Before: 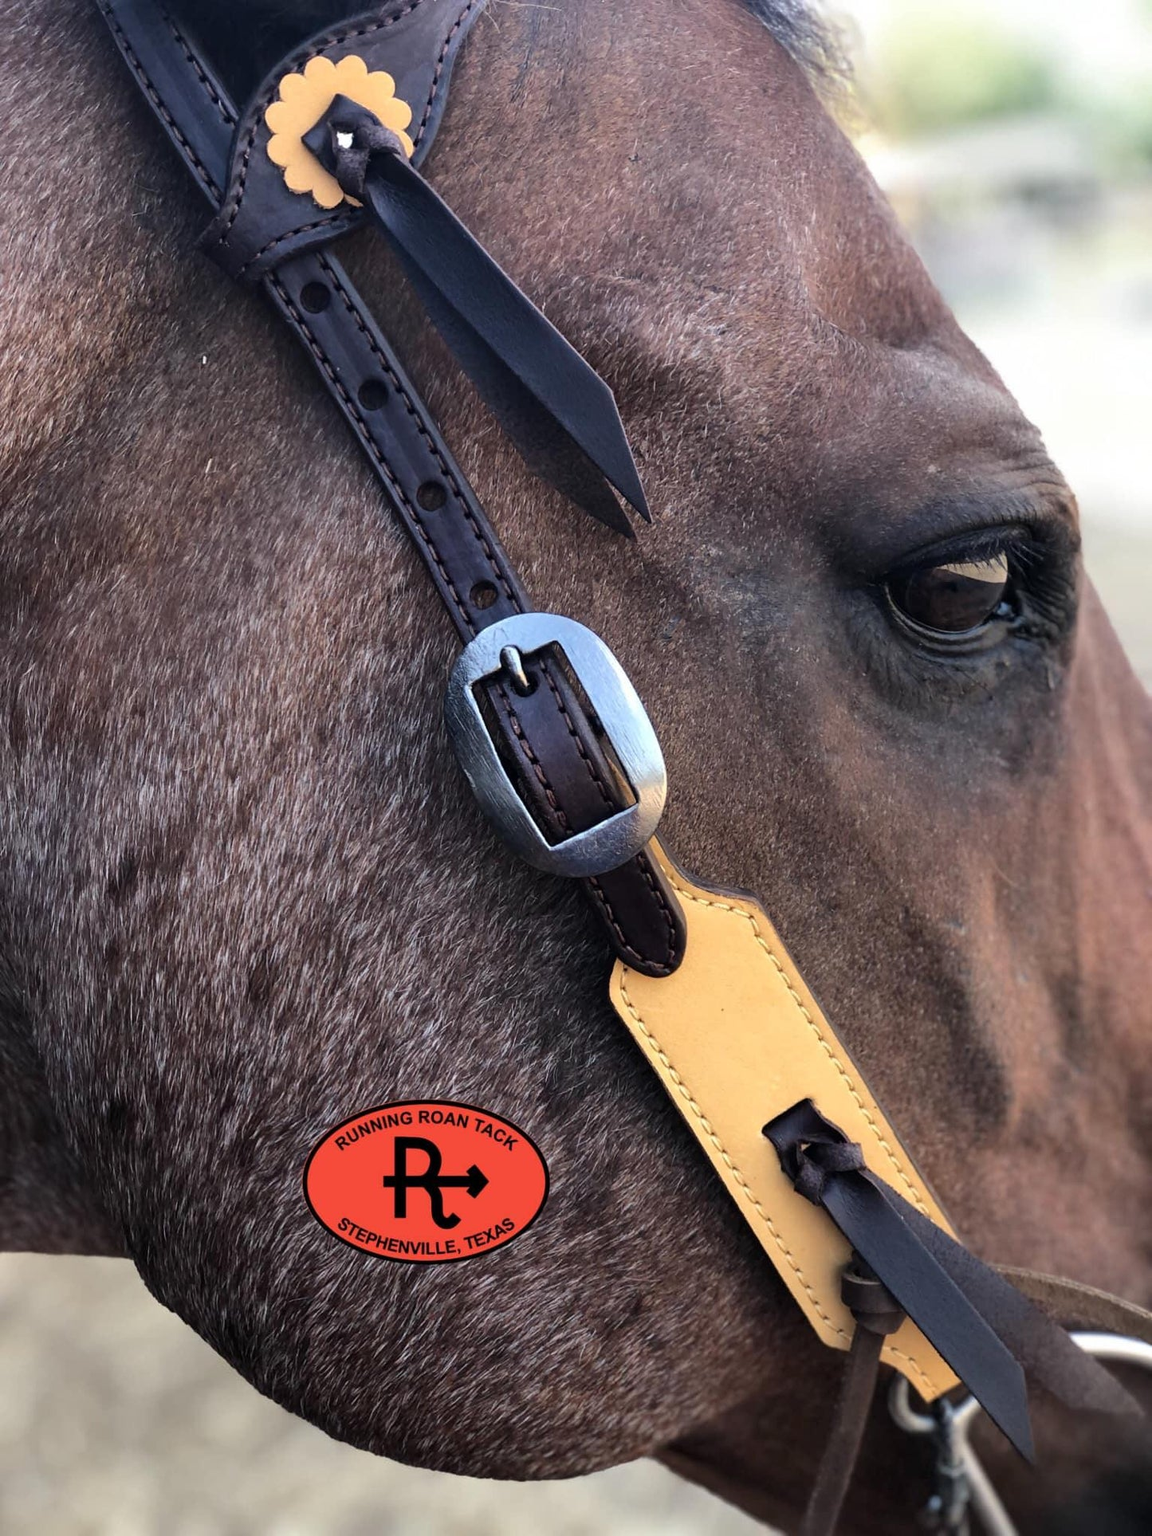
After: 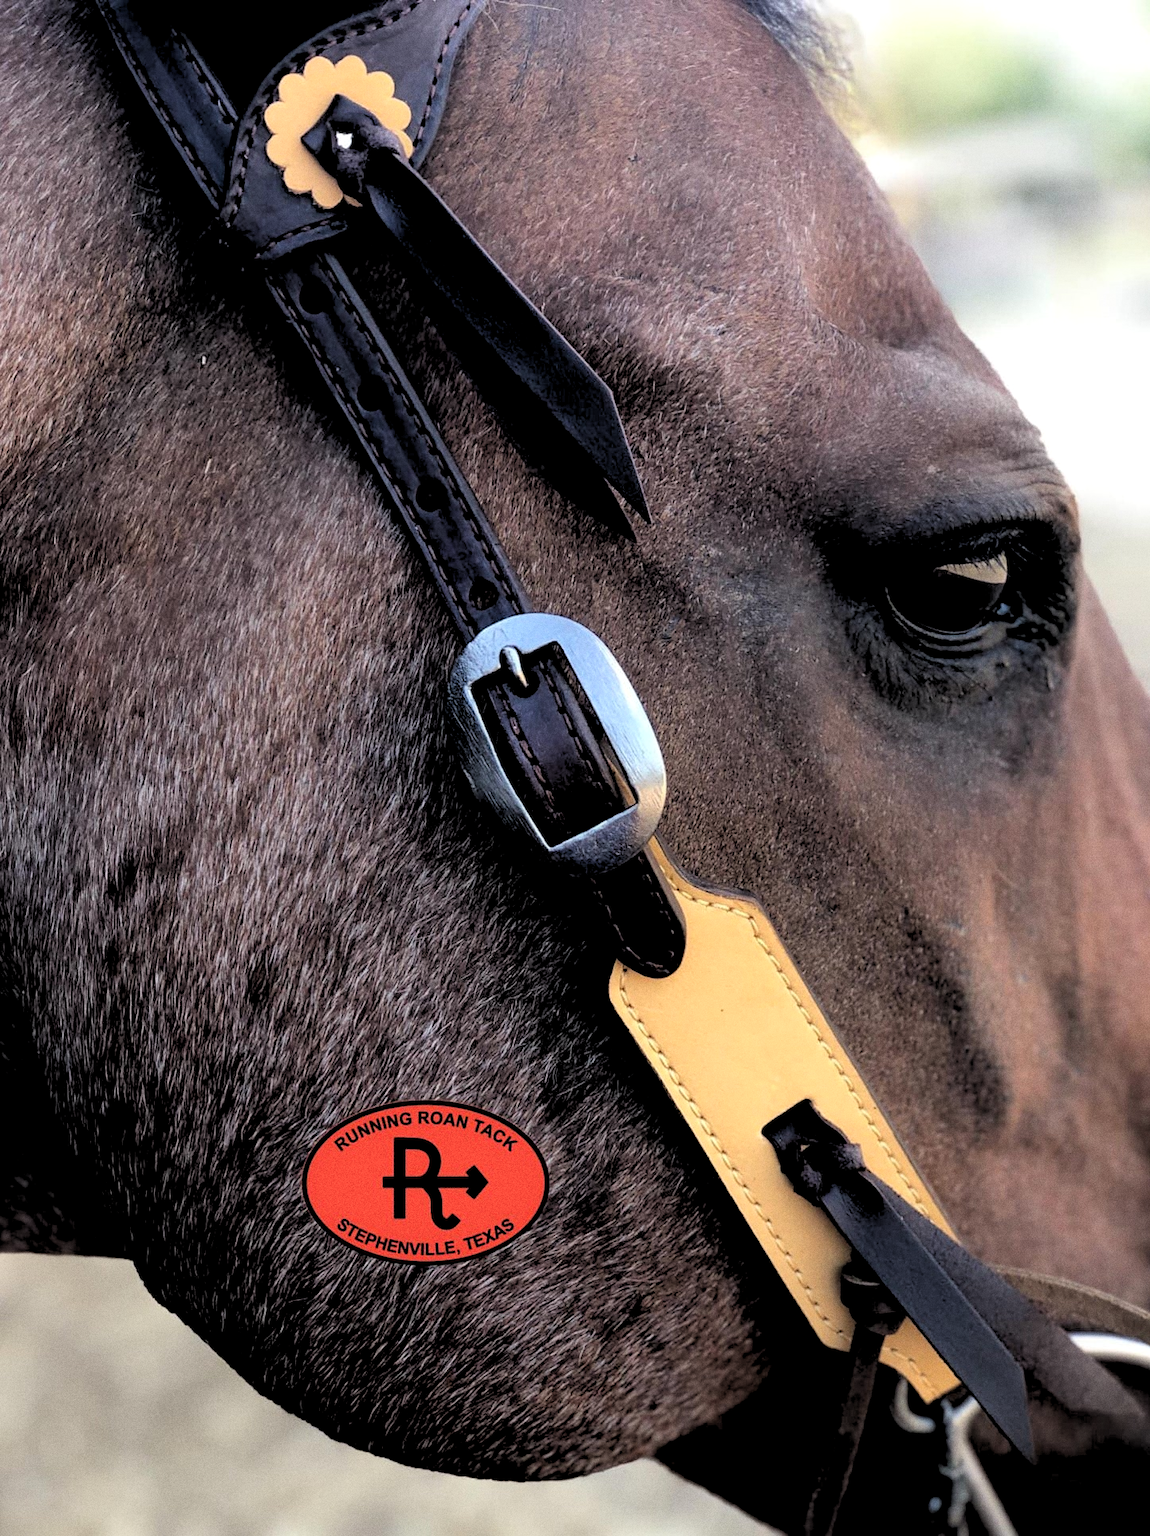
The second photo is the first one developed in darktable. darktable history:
rgb levels: levels [[0.029, 0.461, 0.922], [0, 0.5, 1], [0, 0.5, 1]]
grain: coarseness 0.09 ISO
contrast equalizer: y [[0.5, 0.488, 0.462, 0.461, 0.491, 0.5], [0.5 ×6], [0.5 ×6], [0 ×6], [0 ×6]]
crop and rotate: left 0.126%
